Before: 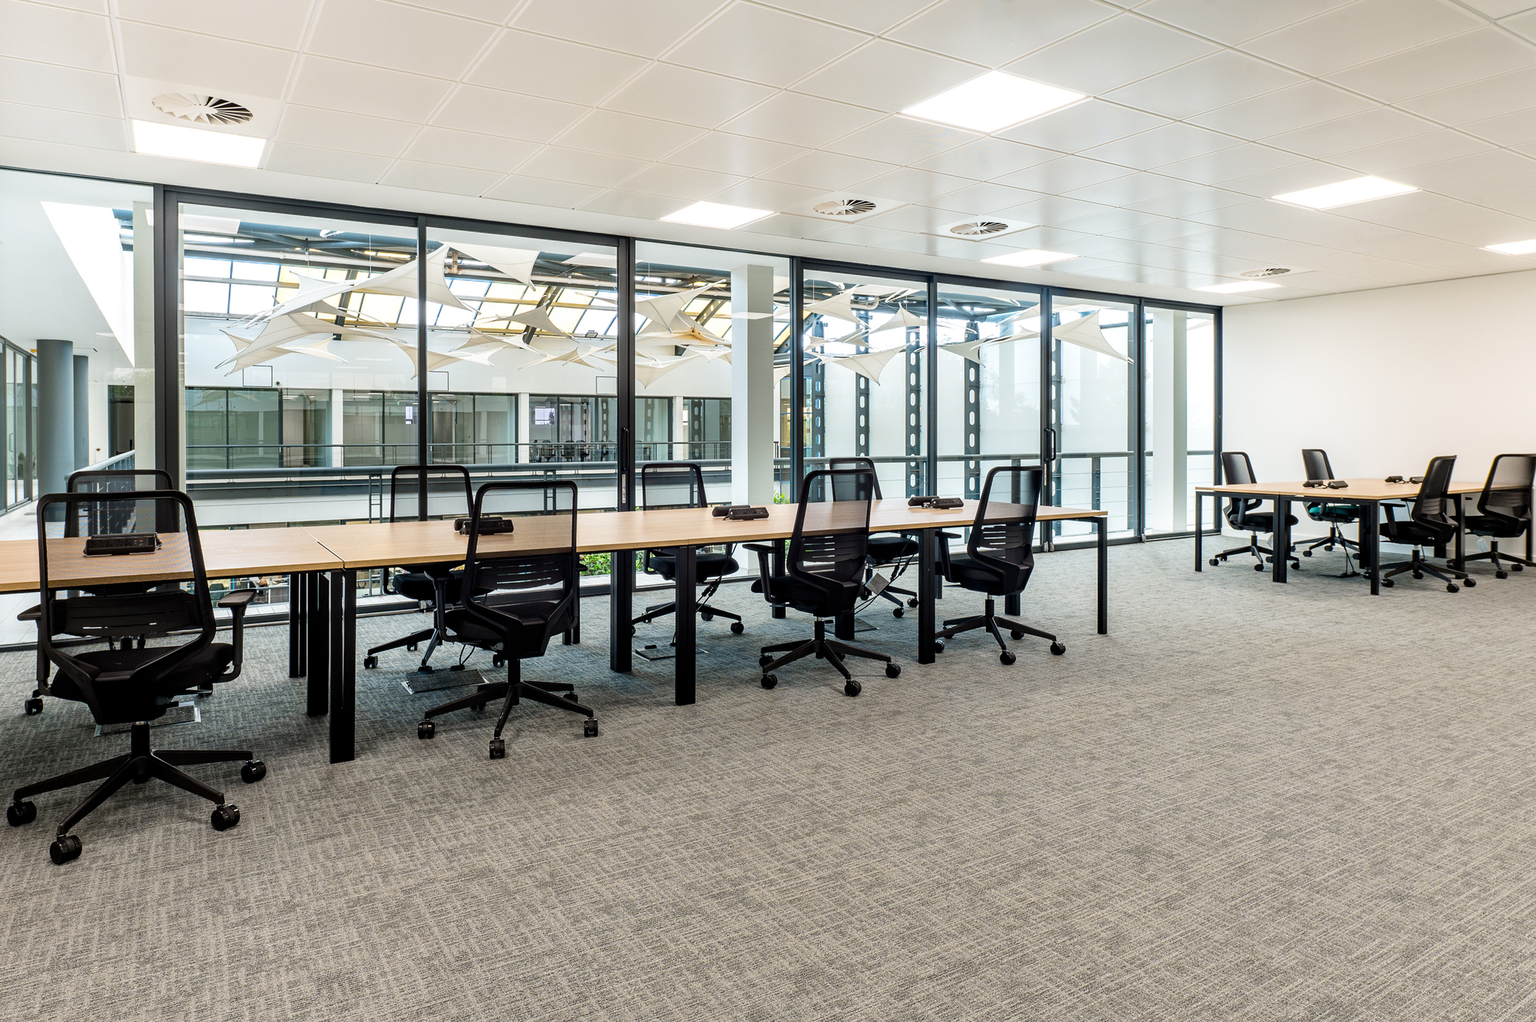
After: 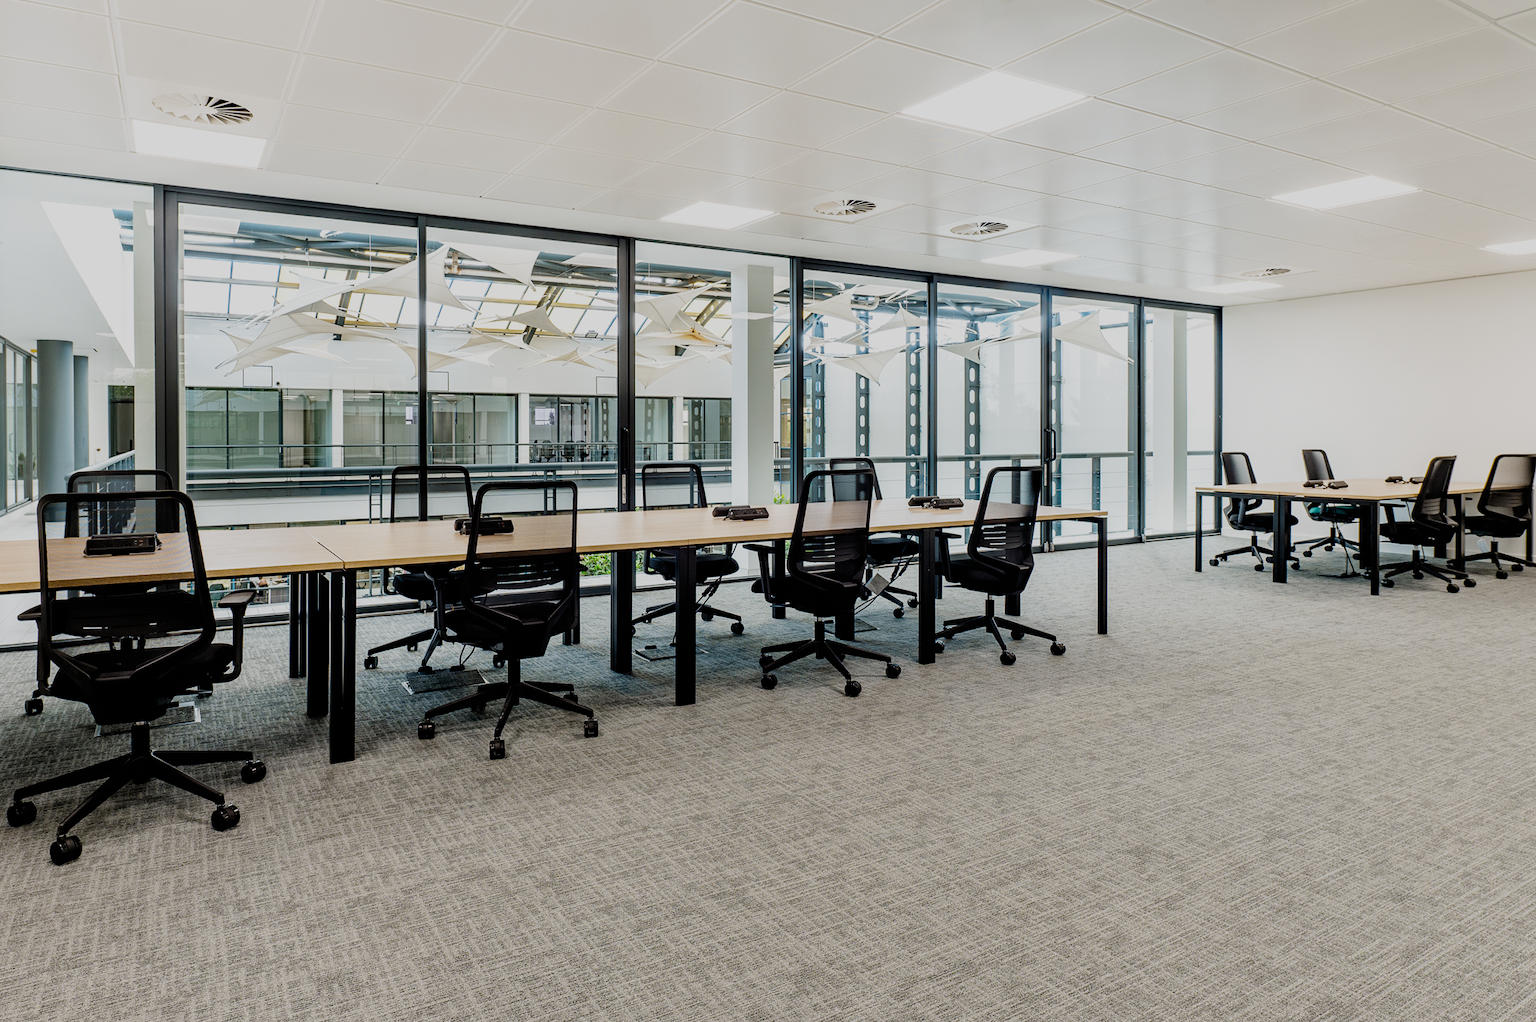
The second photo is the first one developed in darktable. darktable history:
filmic rgb: black relative exposure -7.65 EV, white relative exposure 4.56 EV, hardness 3.61, add noise in highlights 0.001, preserve chrominance no, color science v4 (2020)
